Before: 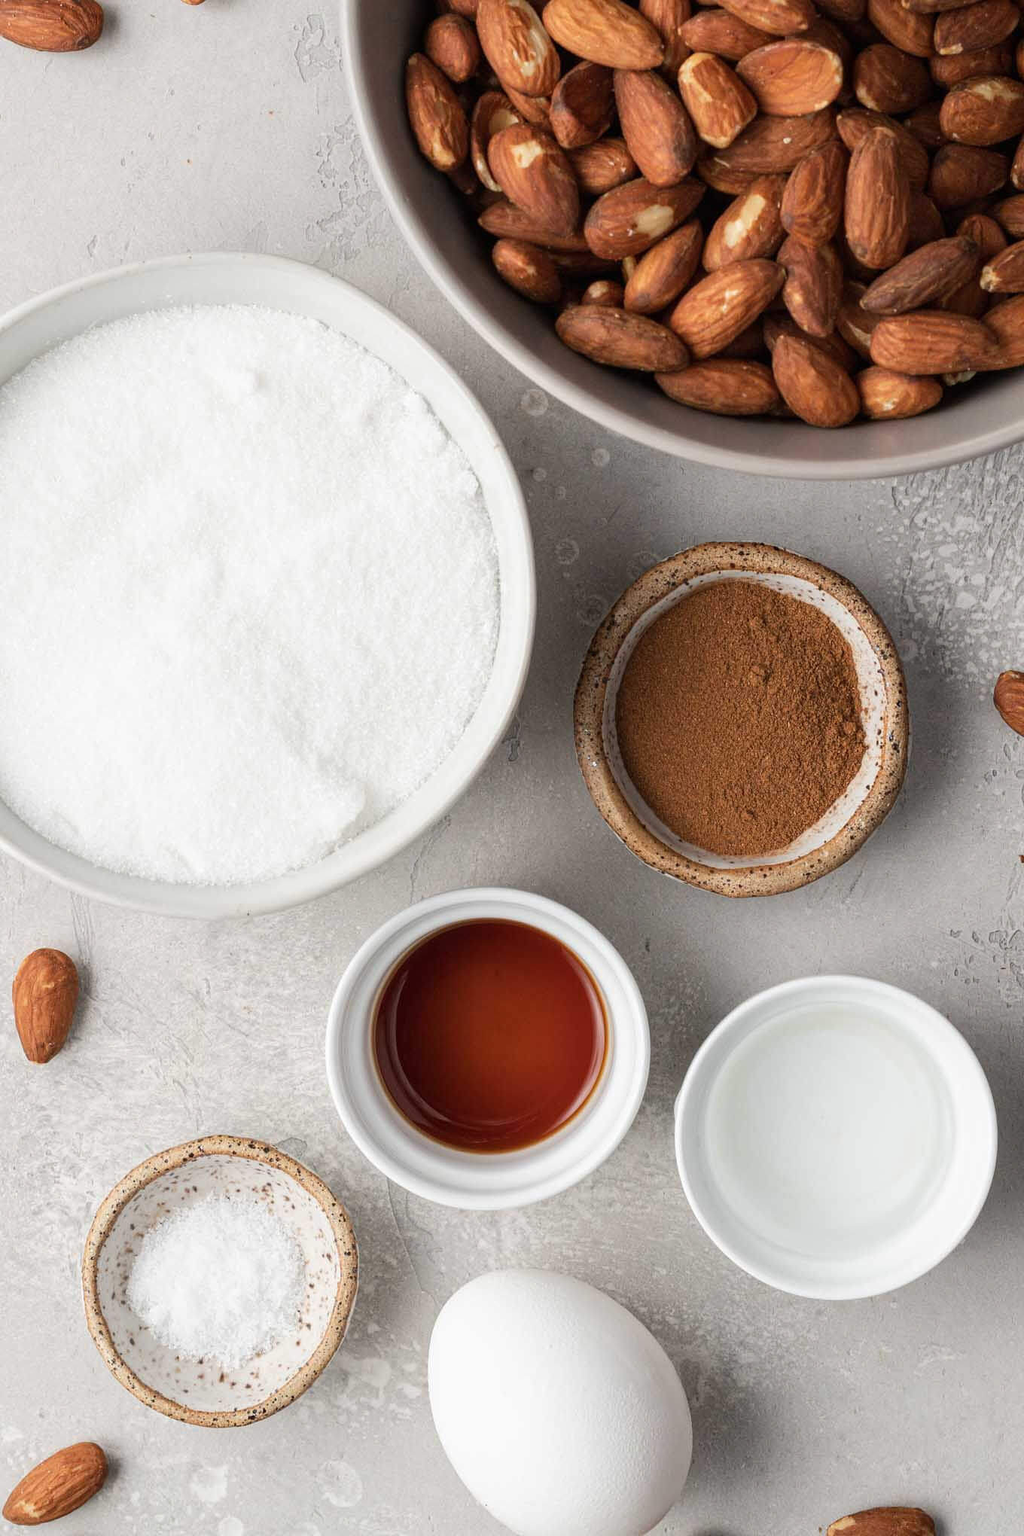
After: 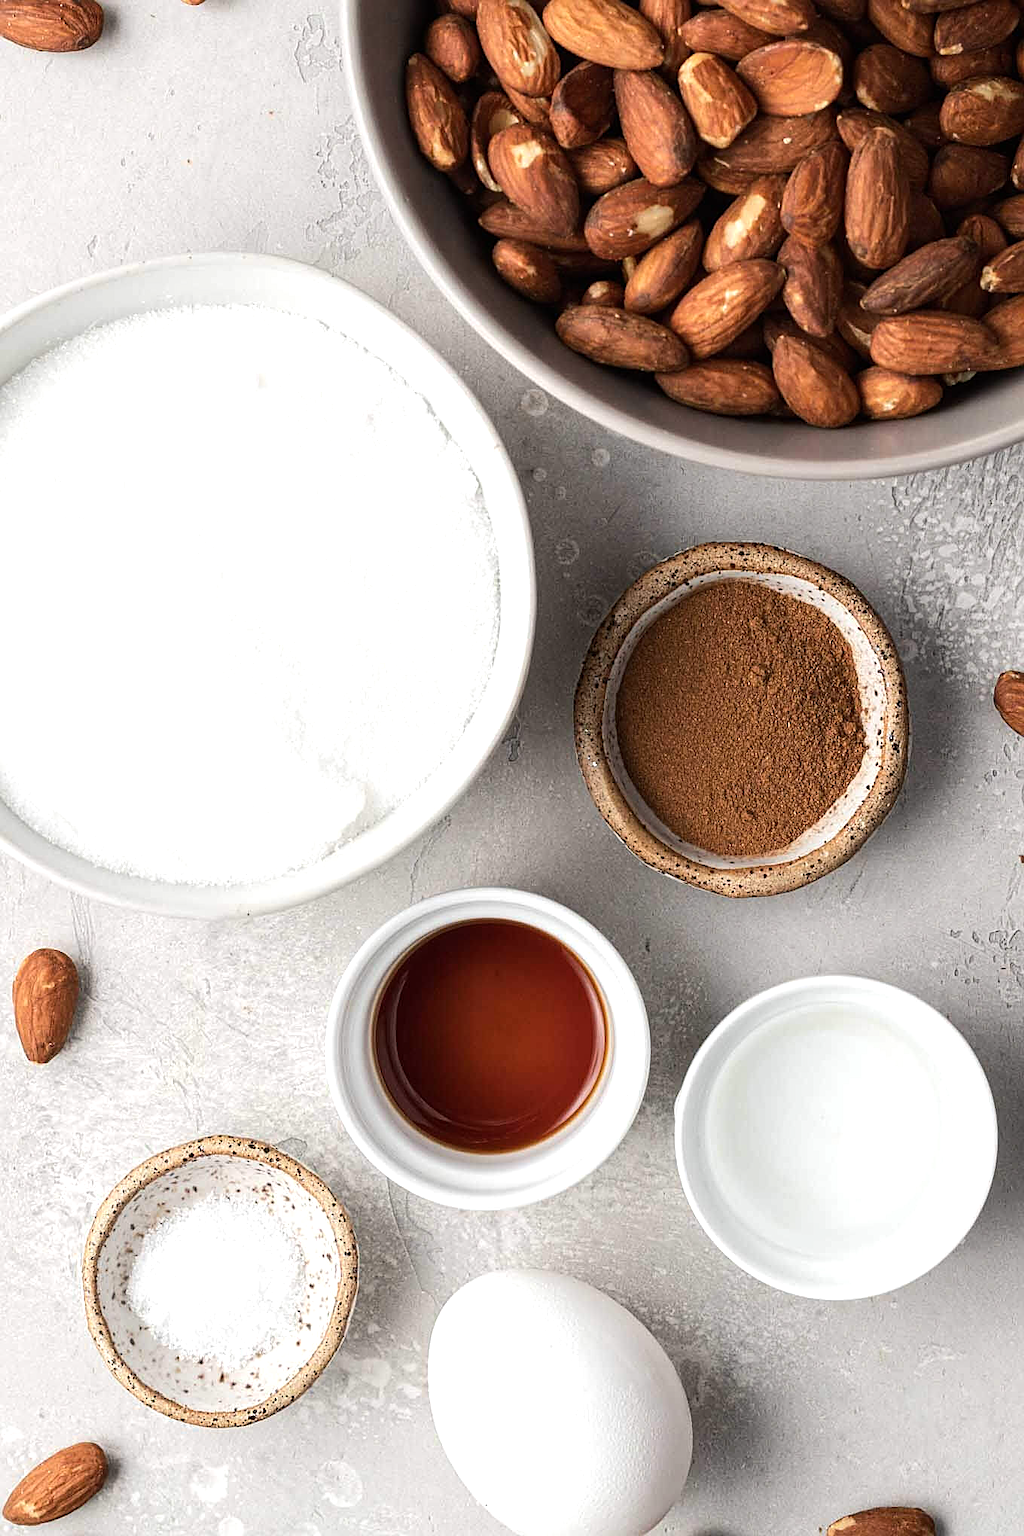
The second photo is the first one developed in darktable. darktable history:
sharpen: on, module defaults
tone equalizer: -8 EV -0.417 EV, -7 EV -0.389 EV, -6 EV -0.333 EV, -5 EV -0.222 EV, -3 EV 0.222 EV, -2 EV 0.333 EV, -1 EV 0.389 EV, +0 EV 0.417 EV, edges refinement/feathering 500, mask exposure compensation -1.57 EV, preserve details no
